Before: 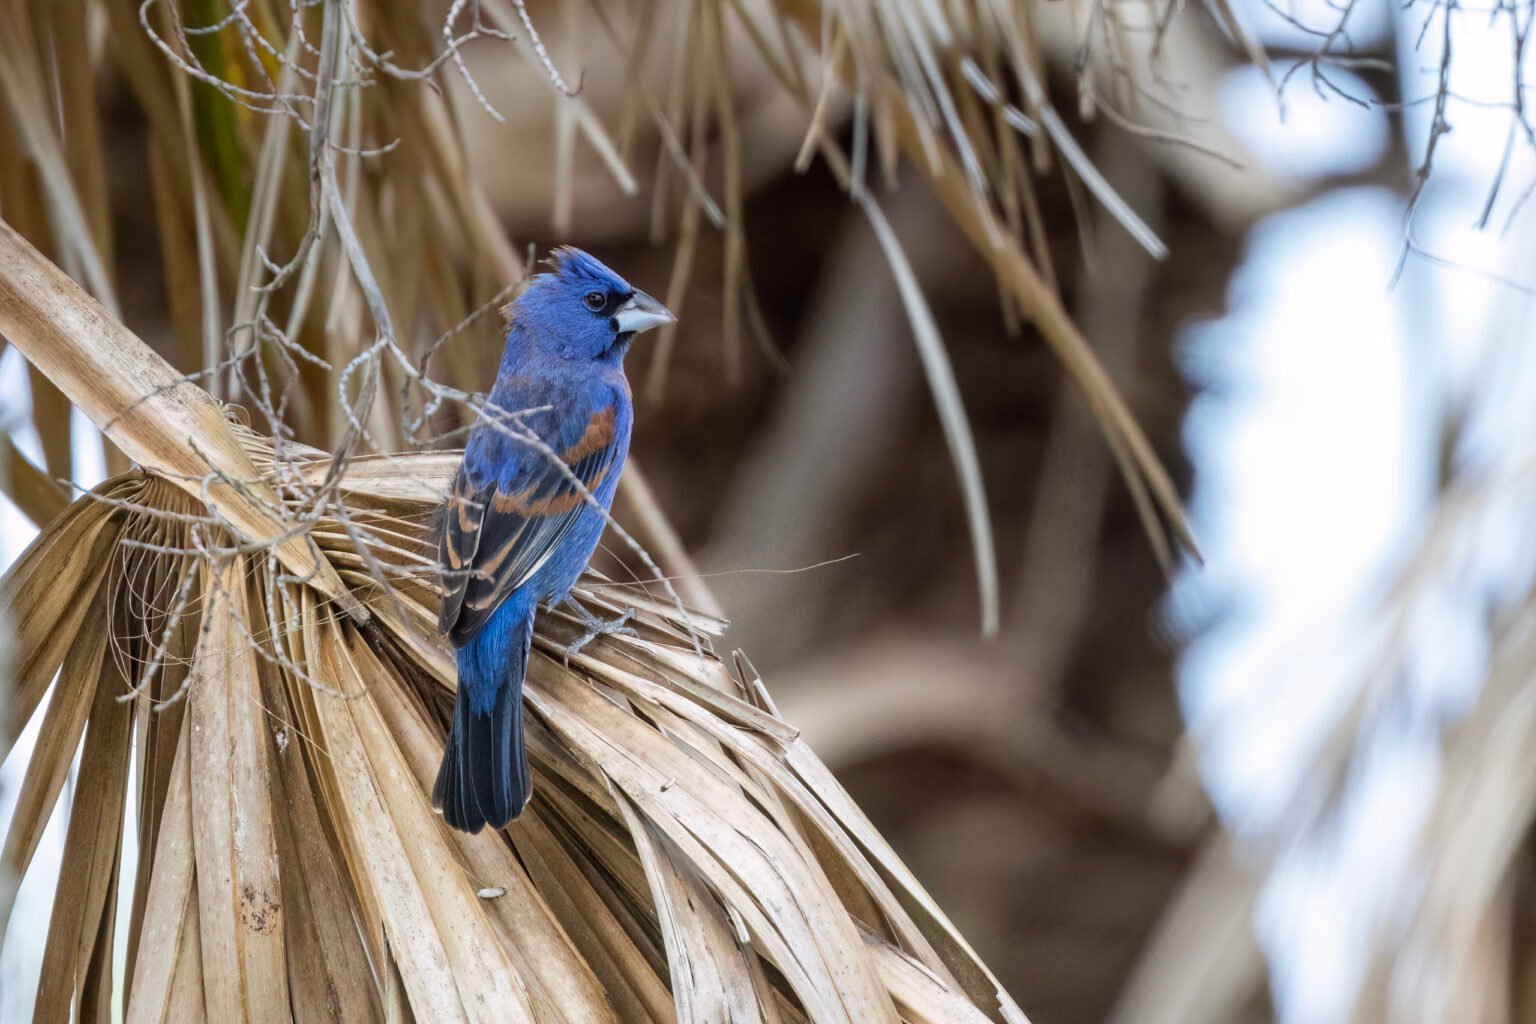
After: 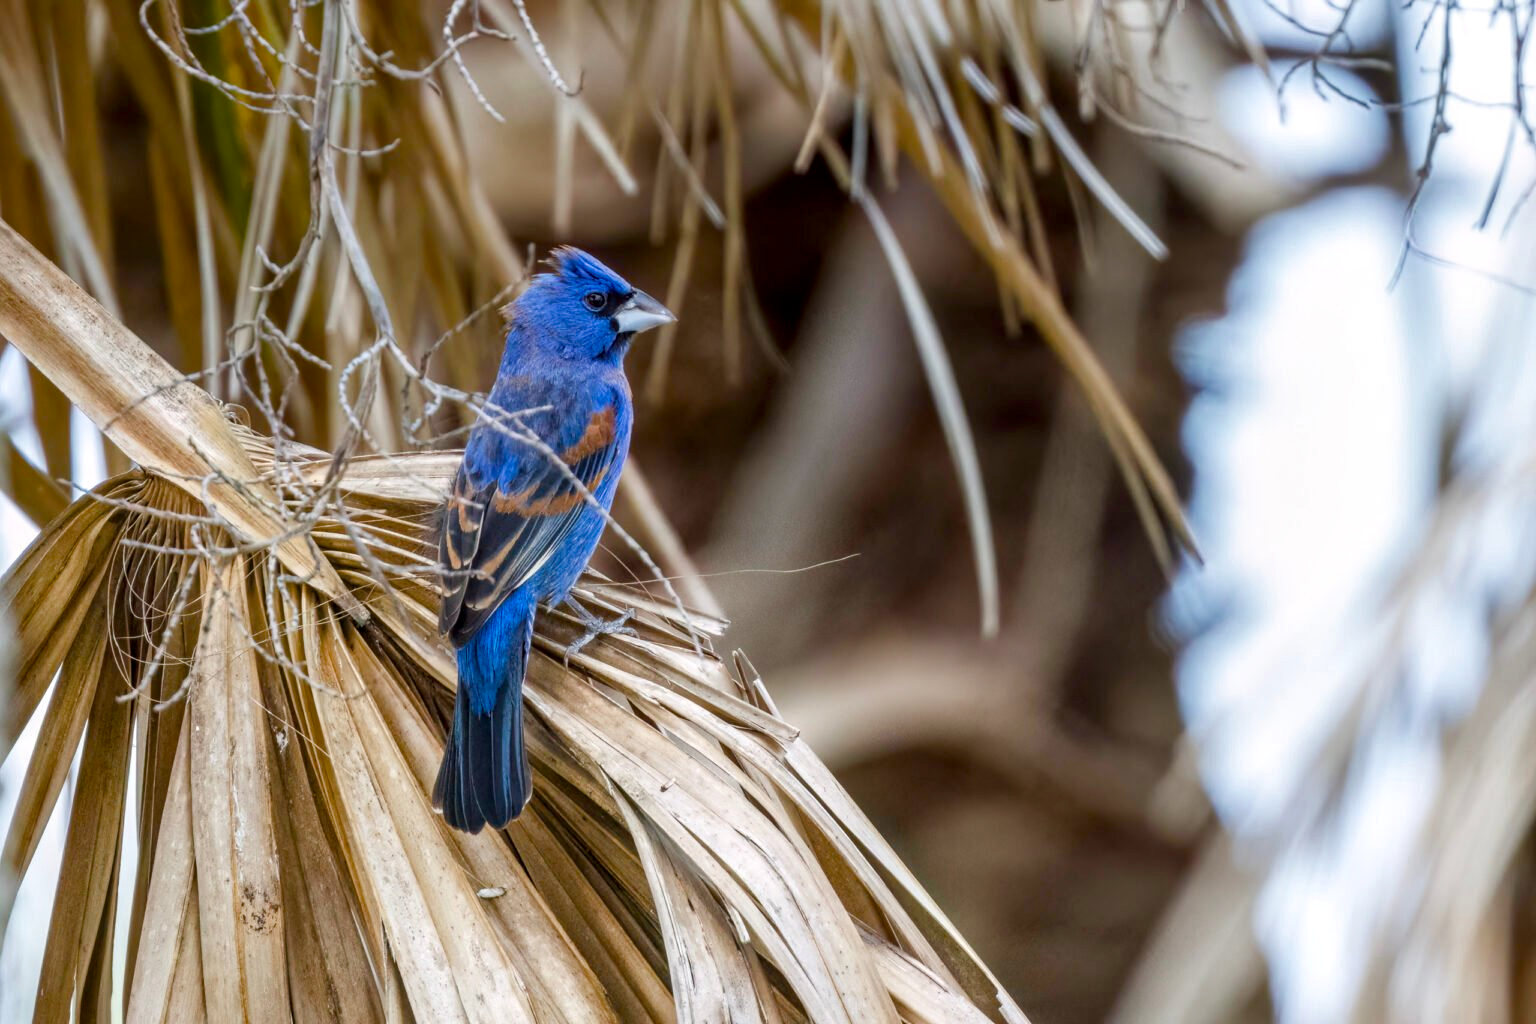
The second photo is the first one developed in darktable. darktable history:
local contrast: on, module defaults
color balance rgb: perceptual saturation grading › global saturation 0.848%, perceptual saturation grading › highlights -16.785%, perceptual saturation grading › mid-tones 33.19%, perceptual saturation grading › shadows 50.368%, global vibrance 11.194%
